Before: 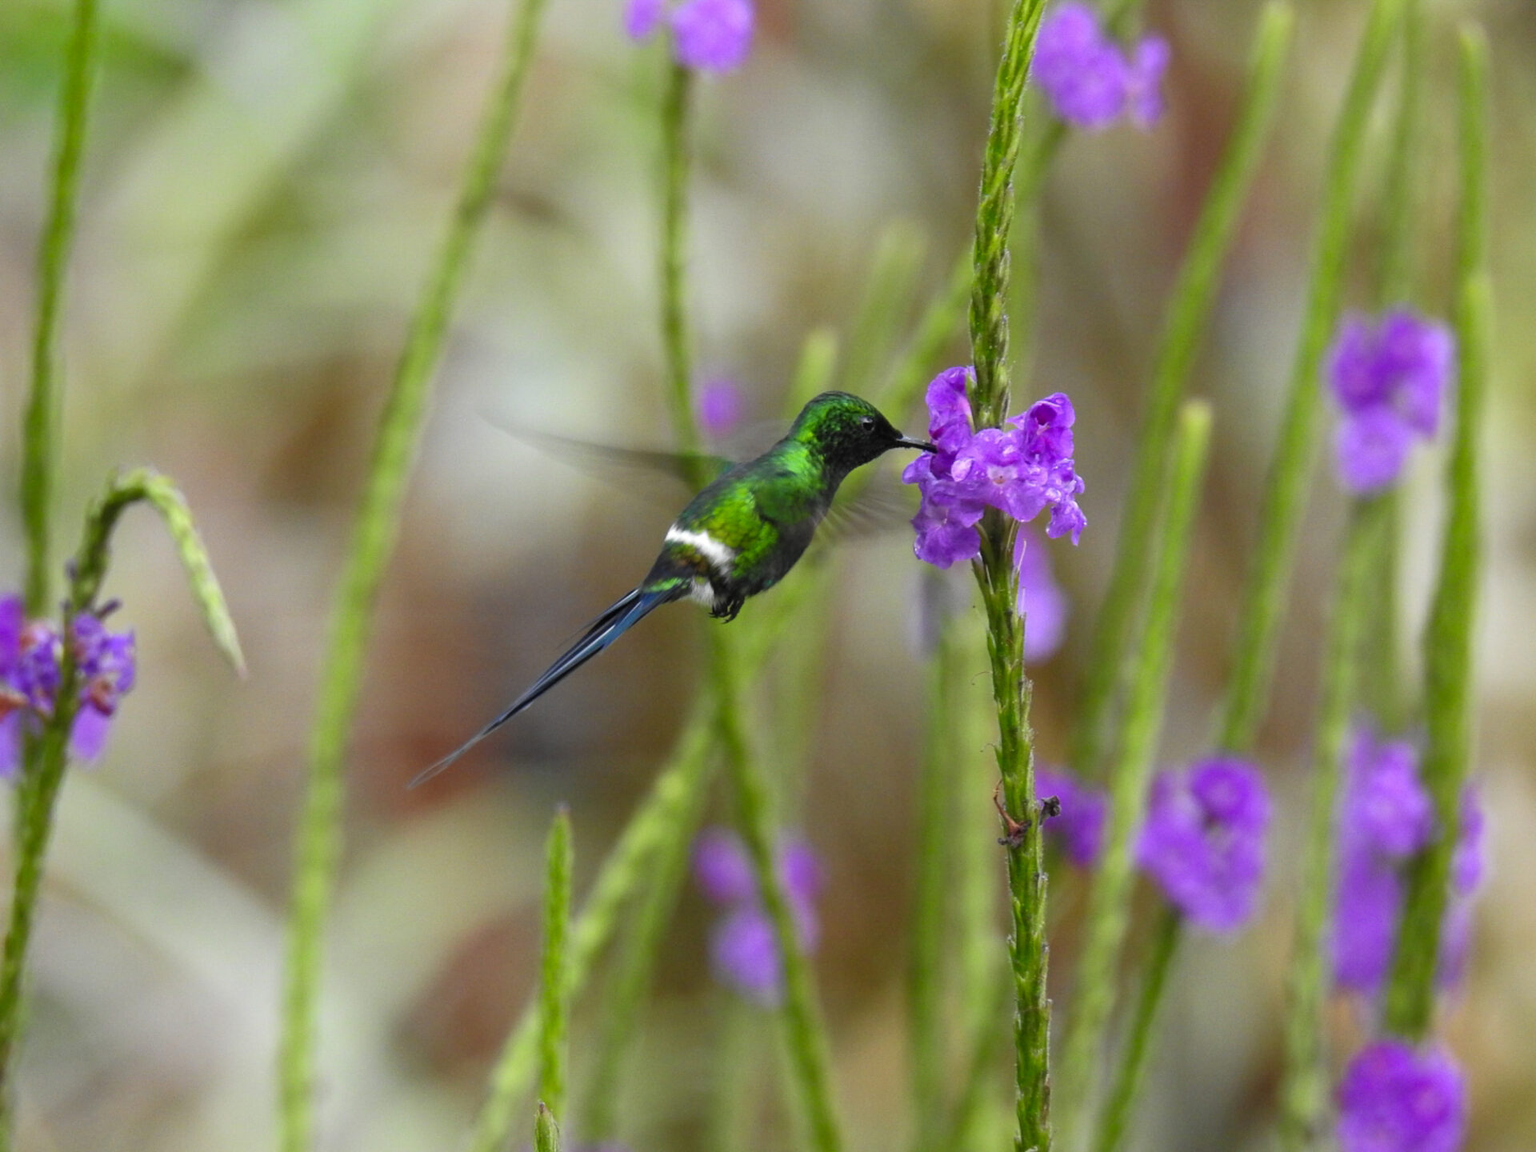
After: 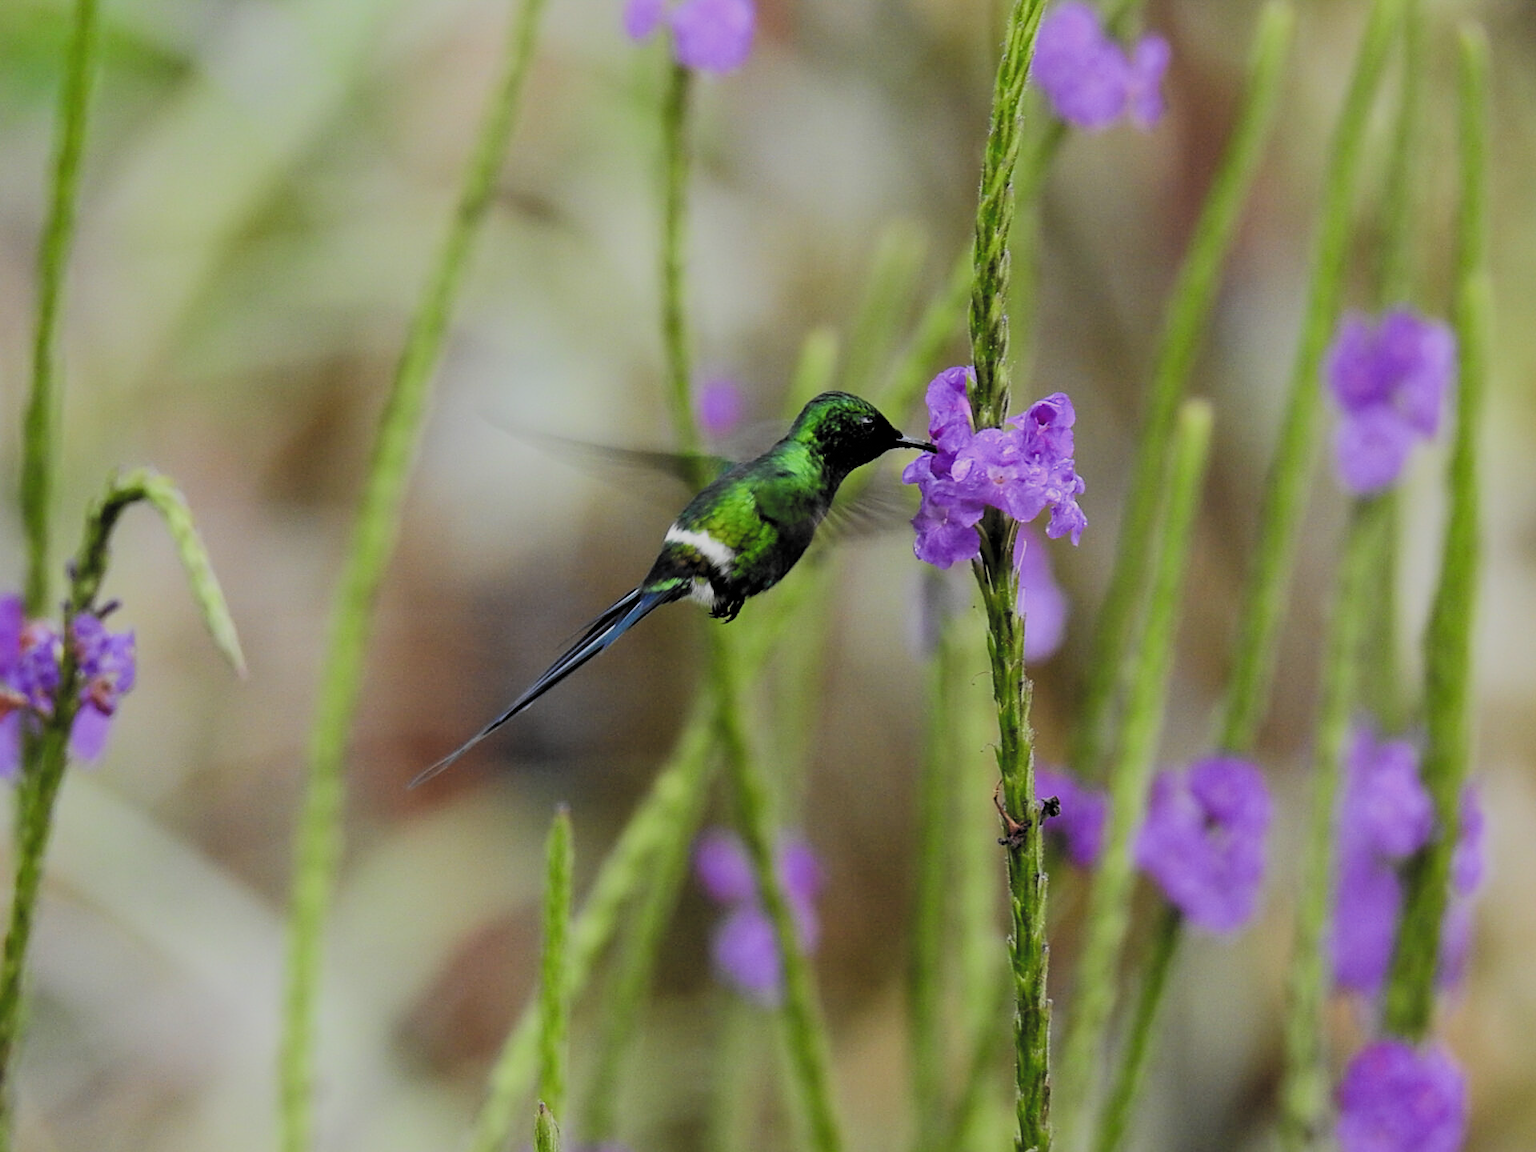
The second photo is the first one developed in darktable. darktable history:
sharpen: on, module defaults
exposure: compensate highlight preservation false
filmic rgb: black relative exposure -4.18 EV, white relative exposure 5.14 EV, hardness 2.12, contrast 1.17, color science v5 (2021), contrast in shadows safe, contrast in highlights safe
